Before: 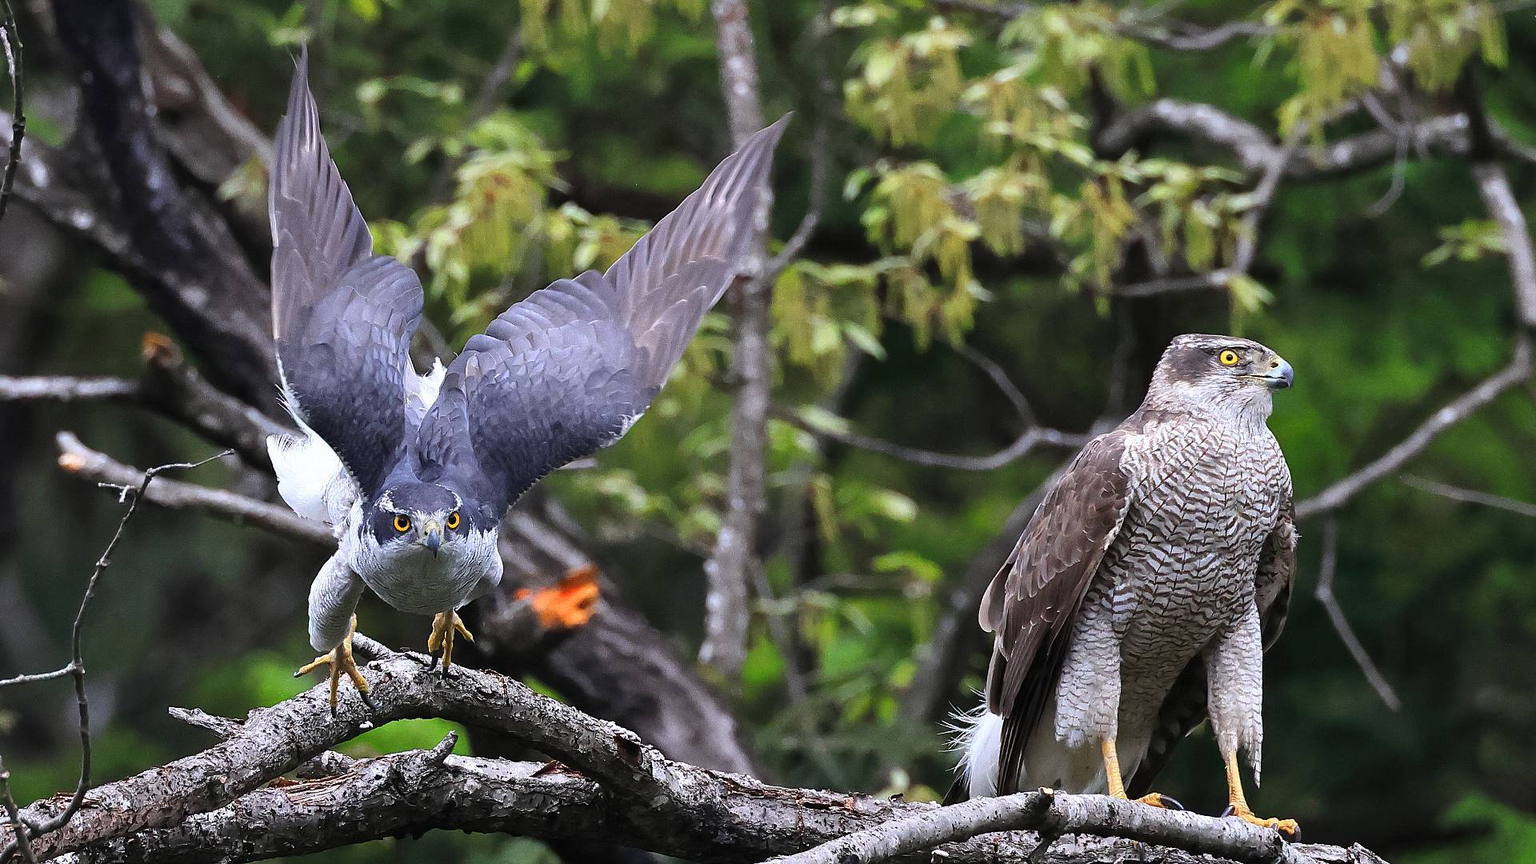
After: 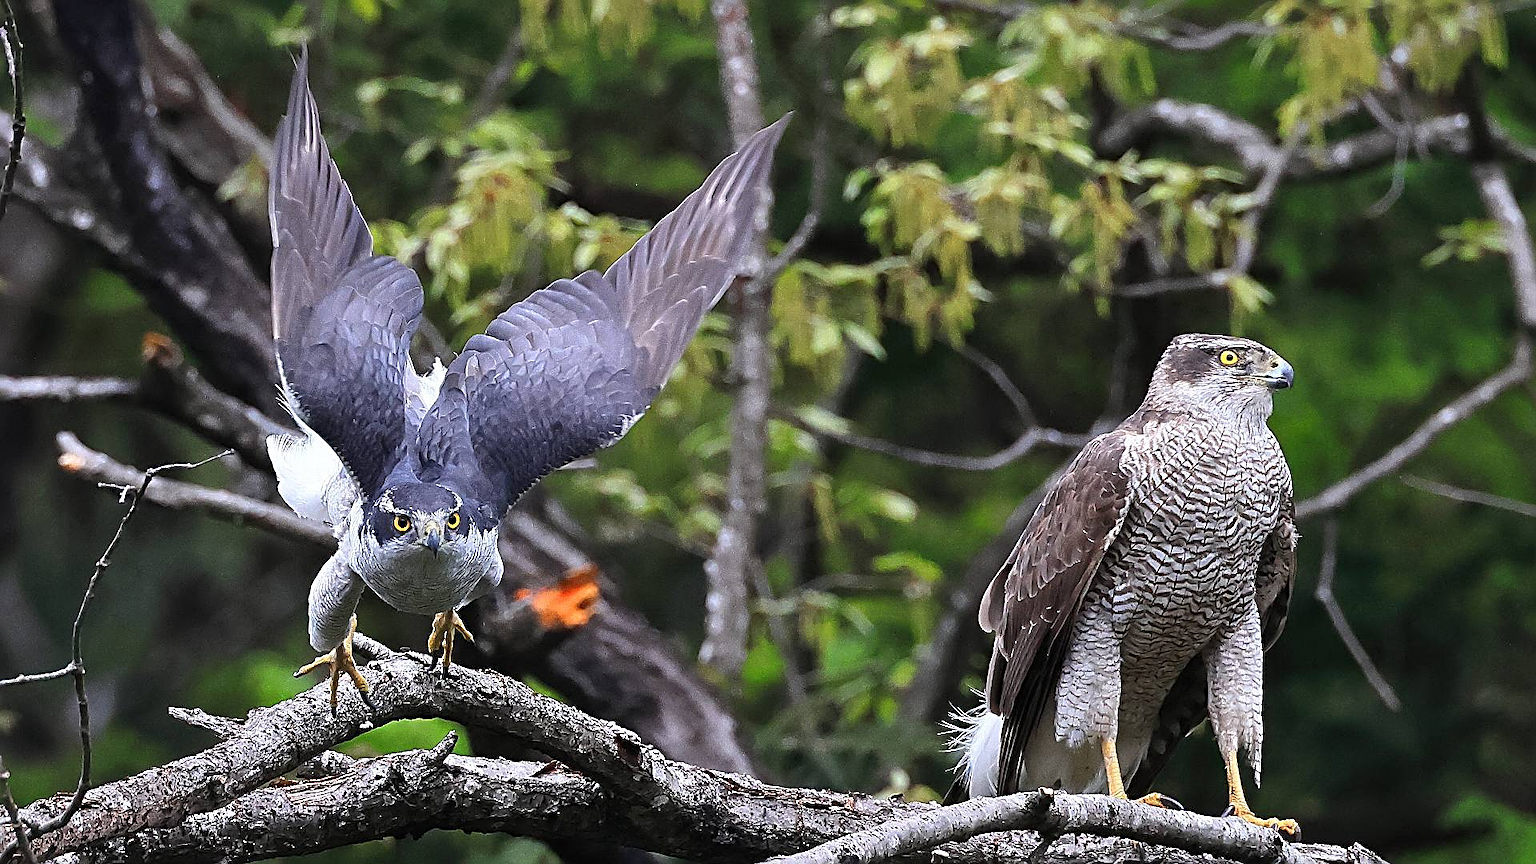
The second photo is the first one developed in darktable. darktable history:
sharpen: radius 2.685, amount 0.676
